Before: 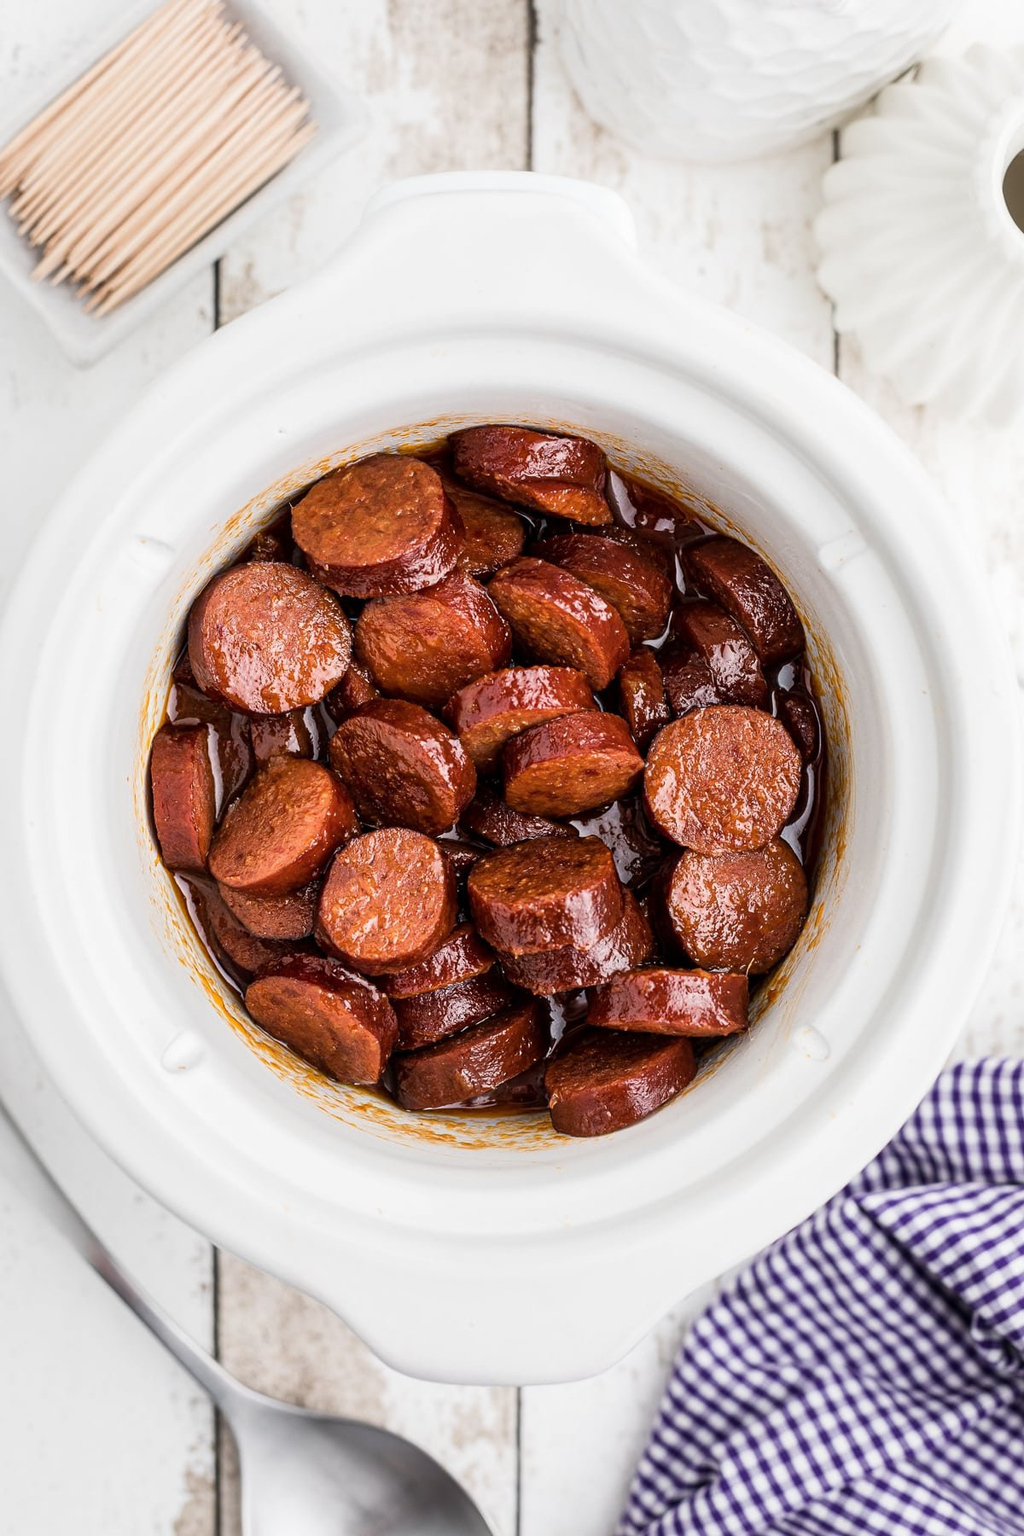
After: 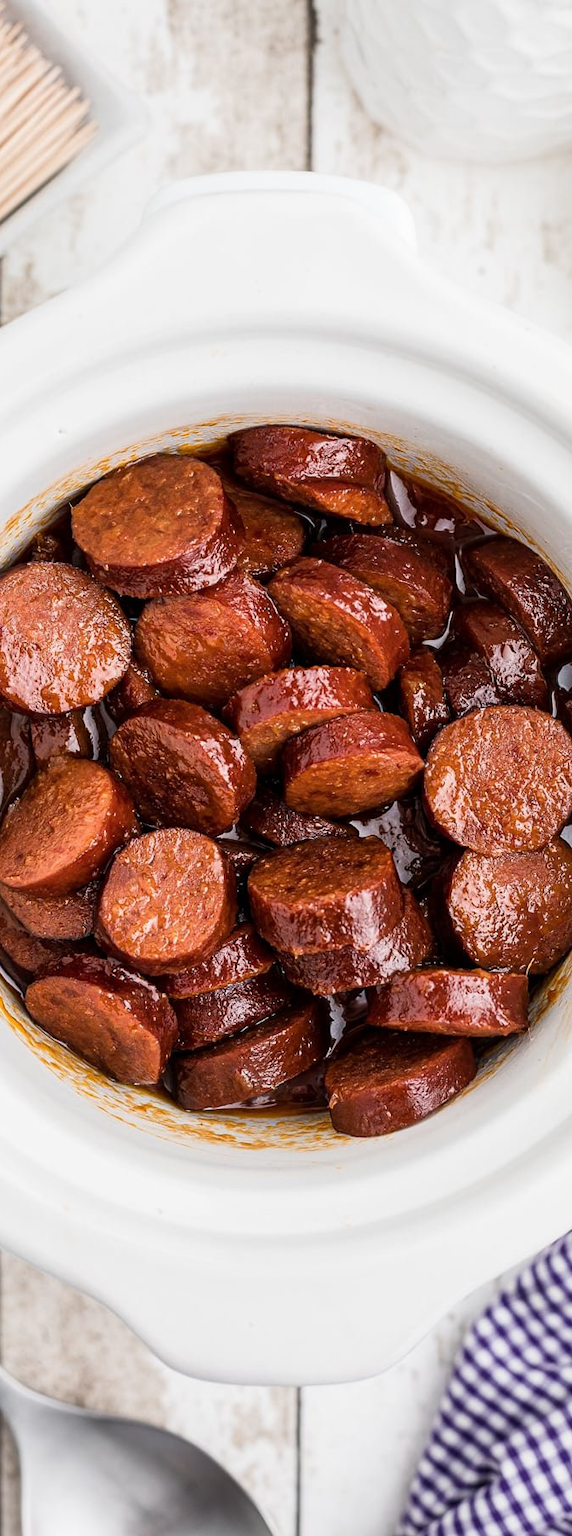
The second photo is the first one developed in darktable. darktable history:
crop: left 21.561%, right 22.441%
